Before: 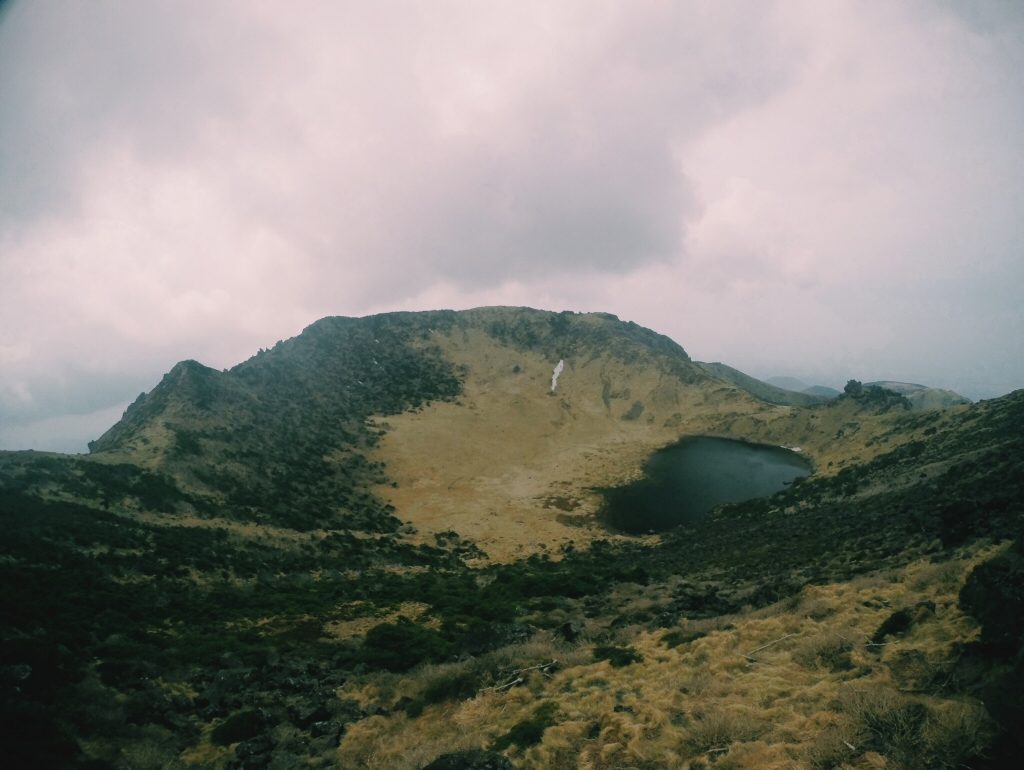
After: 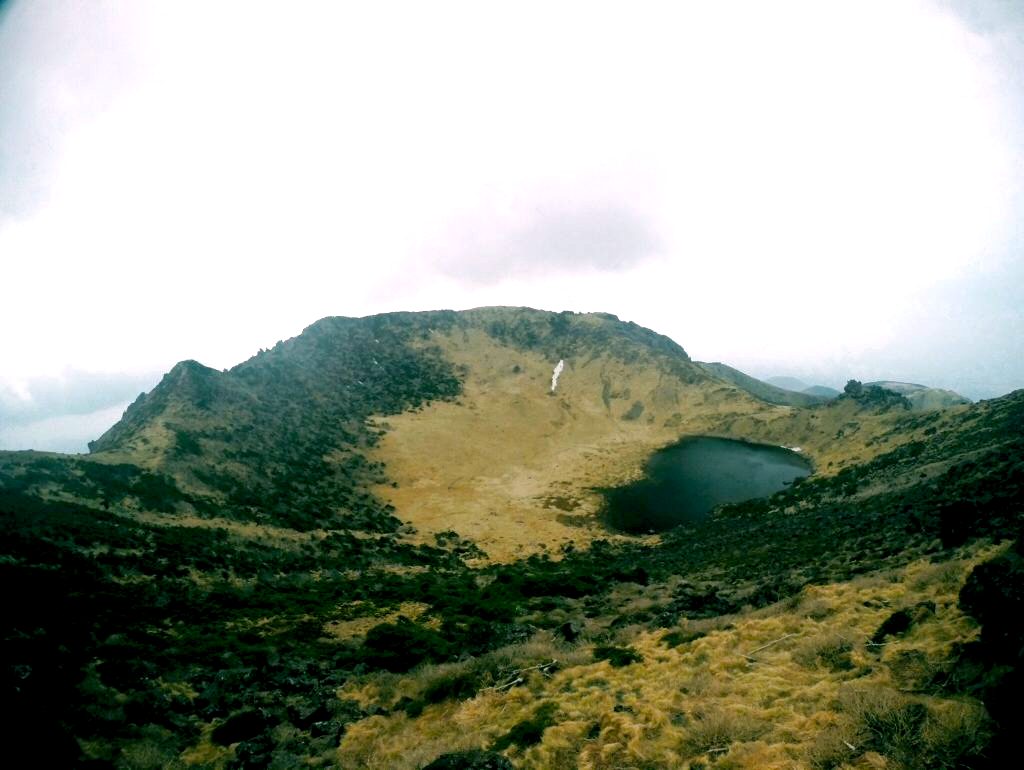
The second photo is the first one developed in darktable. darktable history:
color balance rgb: global offset › luminance -0.975%, perceptual saturation grading › global saturation 0.101%, perceptual brilliance grading › global brilliance 30.252%, global vibrance 20%
